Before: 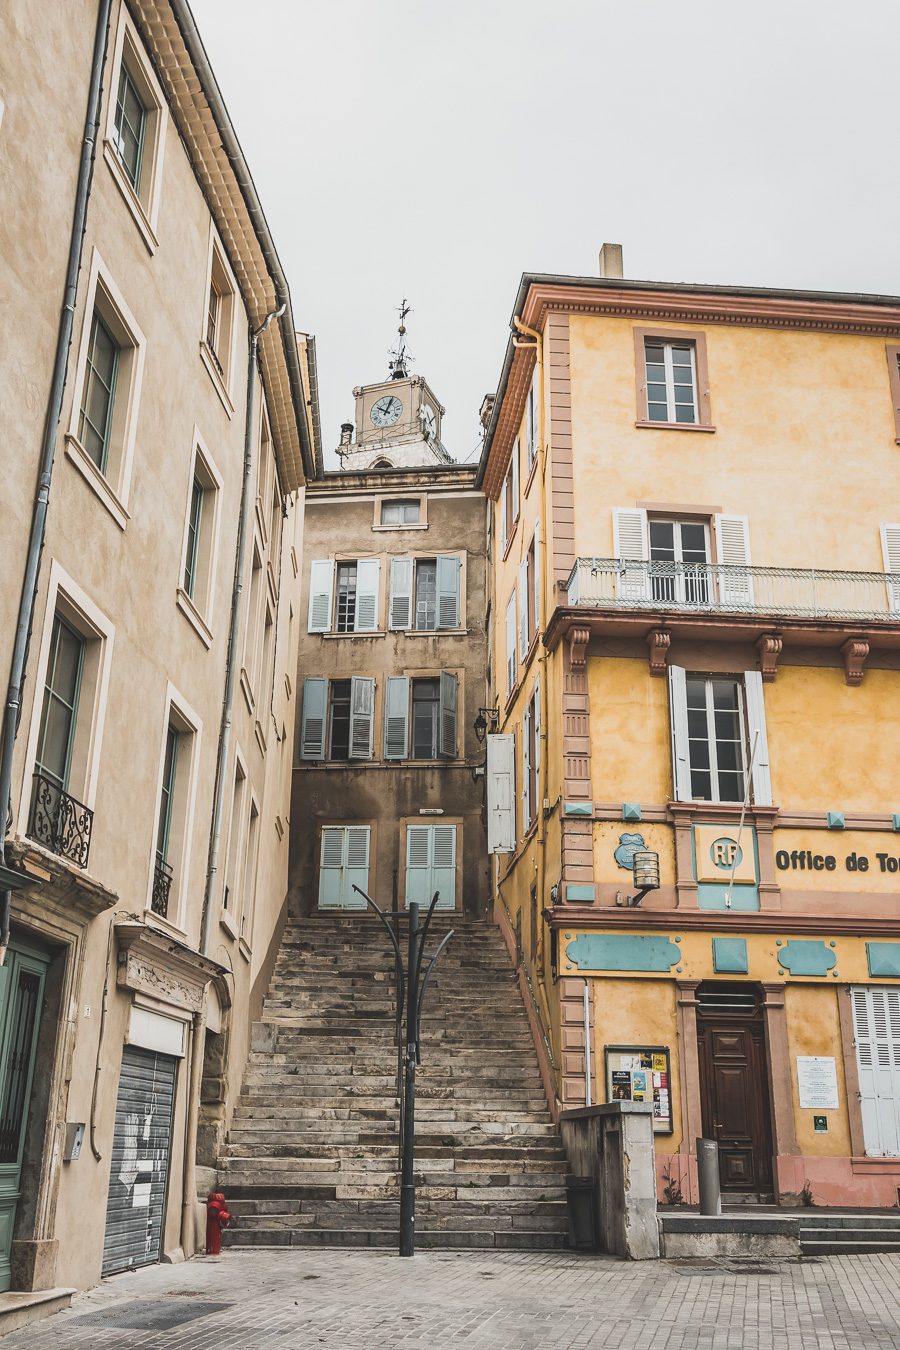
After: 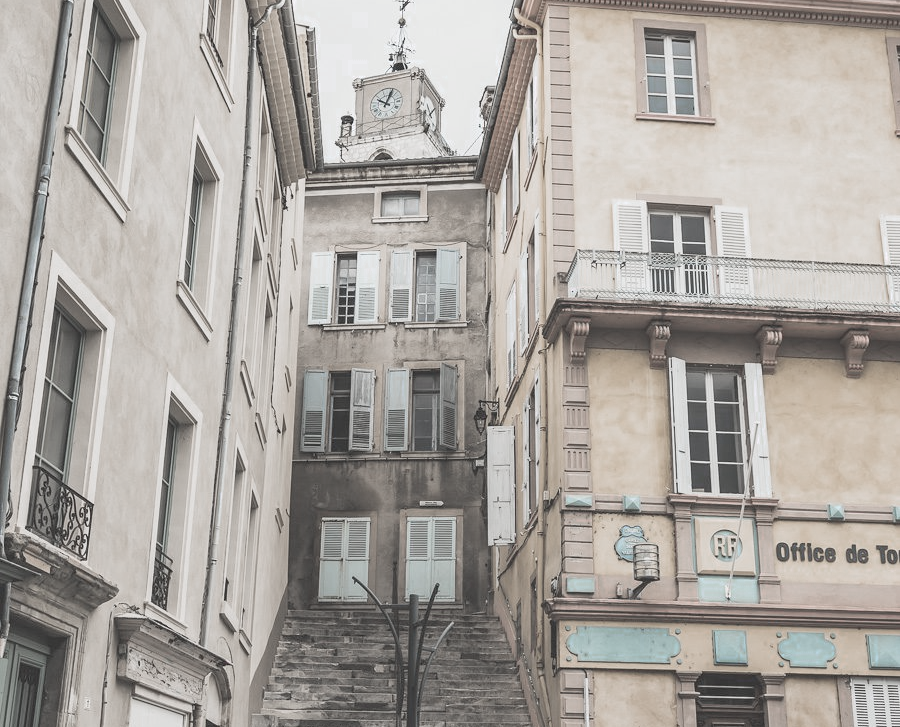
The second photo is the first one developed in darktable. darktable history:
crop and rotate: top 22.837%, bottom 23.261%
color zones: curves: ch0 [(0, 0.613) (0.01, 0.613) (0.245, 0.448) (0.498, 0.529) (0.642, 0.665) (0.879, 0.777) (0.99, 0.613)]; ch1 [(0, 0.272) (0.219, 0.127) (0.724, 0.346)]
local contrast: mode bilateral grid, contrast 100, coarseness 99, detail 94%, midtone range 0.2
contrast brightness saturation: brightness 0.15
